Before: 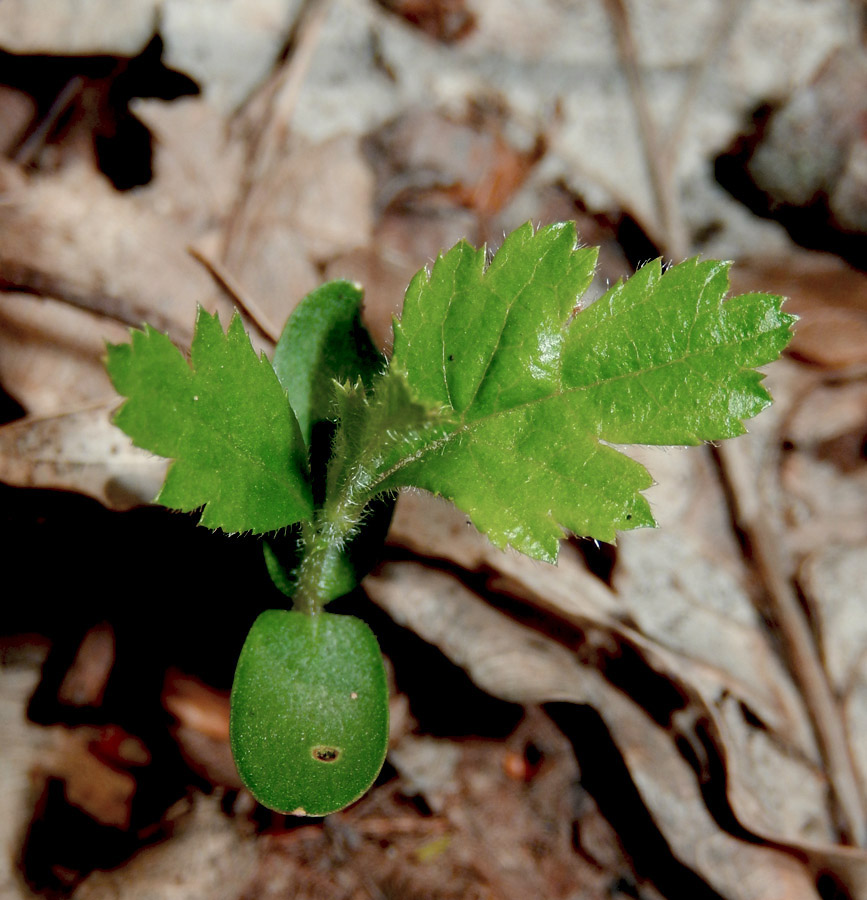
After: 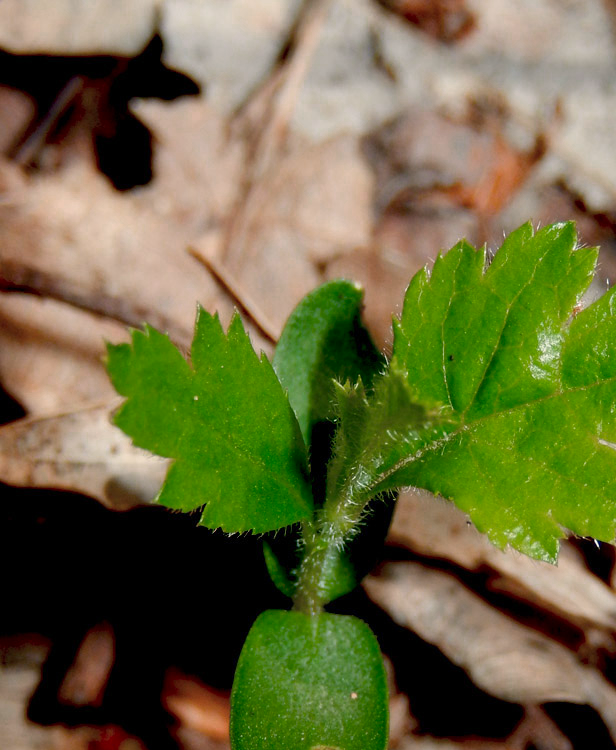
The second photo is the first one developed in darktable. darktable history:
crop: right 28.885%, bottom 16.626%
color correction: highlights a* 3.22, highlights b* 1.93, saturation 1.19
color zones: curves: ch0 [(0, 0.465) (0.092, 0.596) (0.289, 0.464) (0.429, 0.453) (0.571, 0.464) (0.714, 0.455) (0.857, 0.462) (1, 0.465)]
